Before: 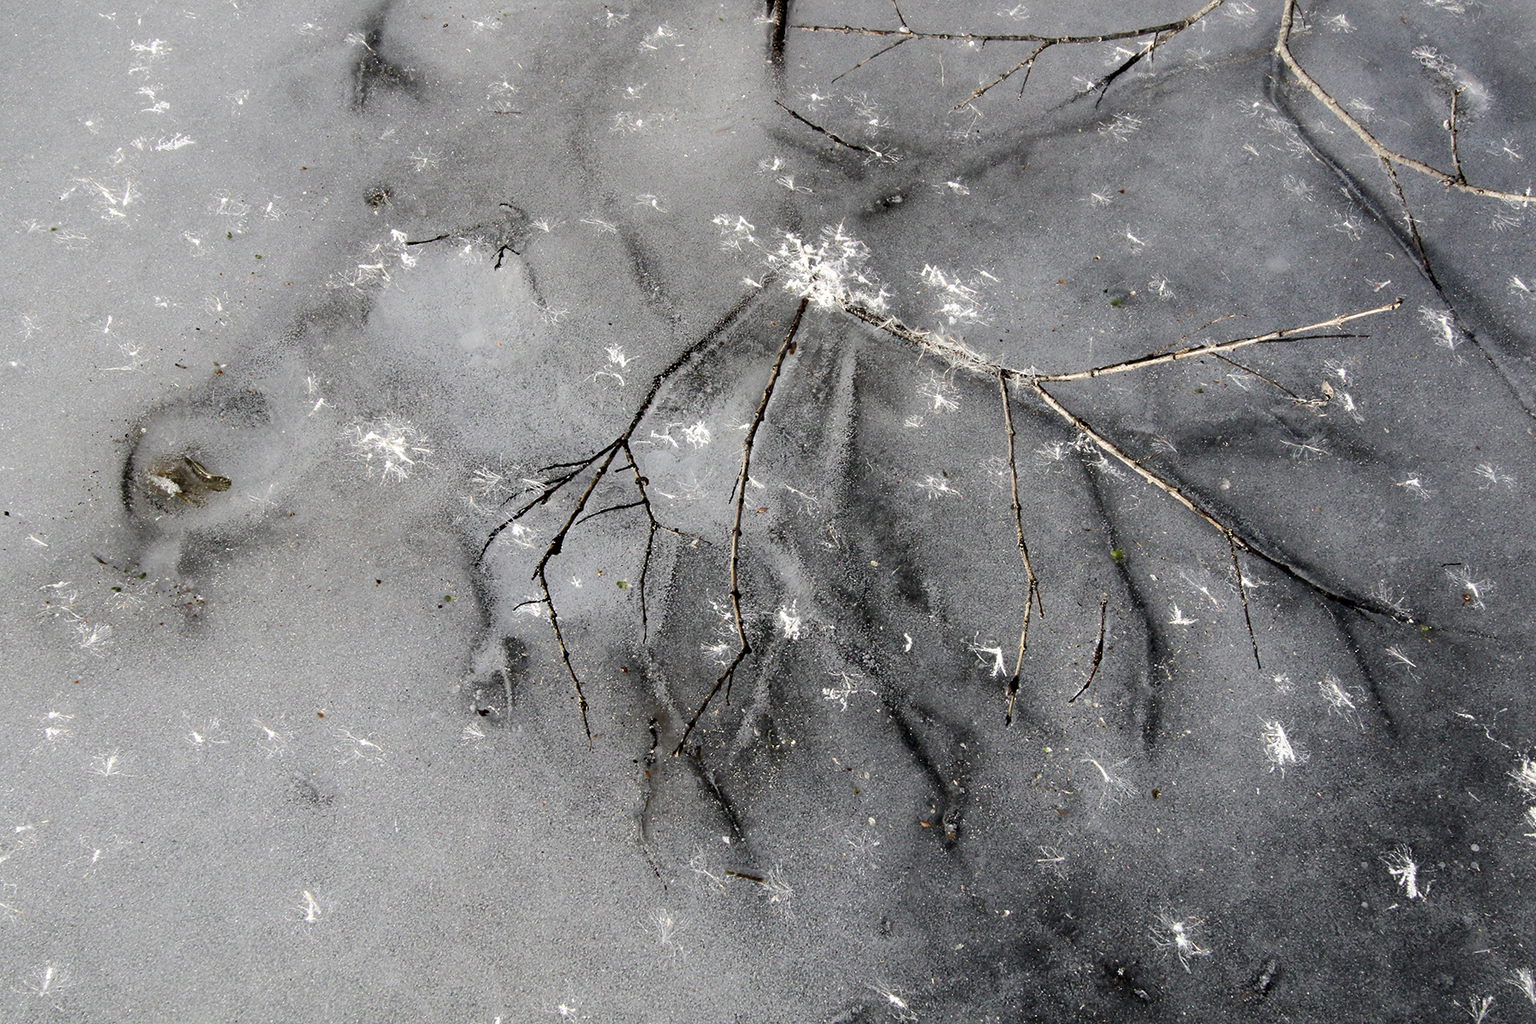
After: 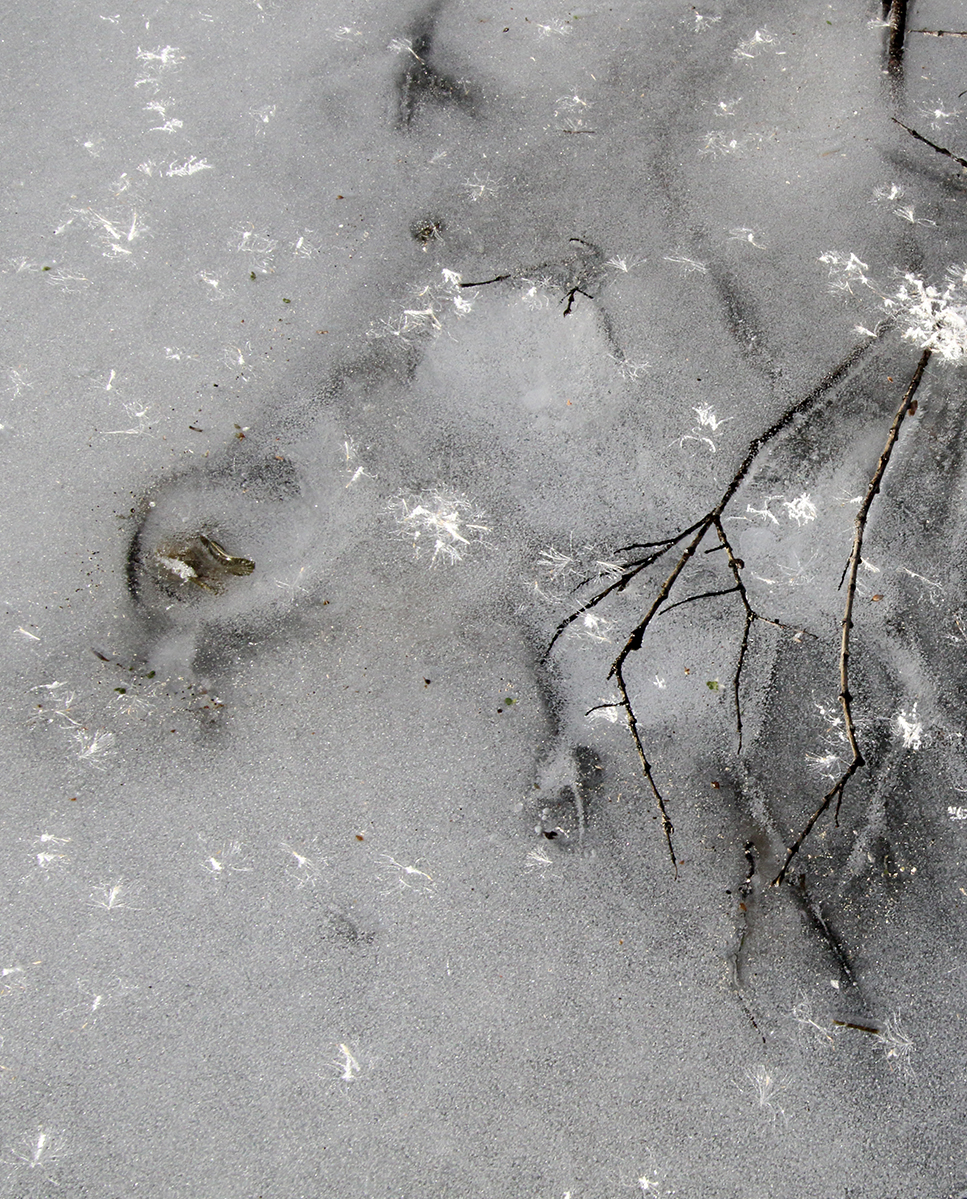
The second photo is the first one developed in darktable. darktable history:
crop: left 0.939%, right 45.313%, bottom 0.081%
